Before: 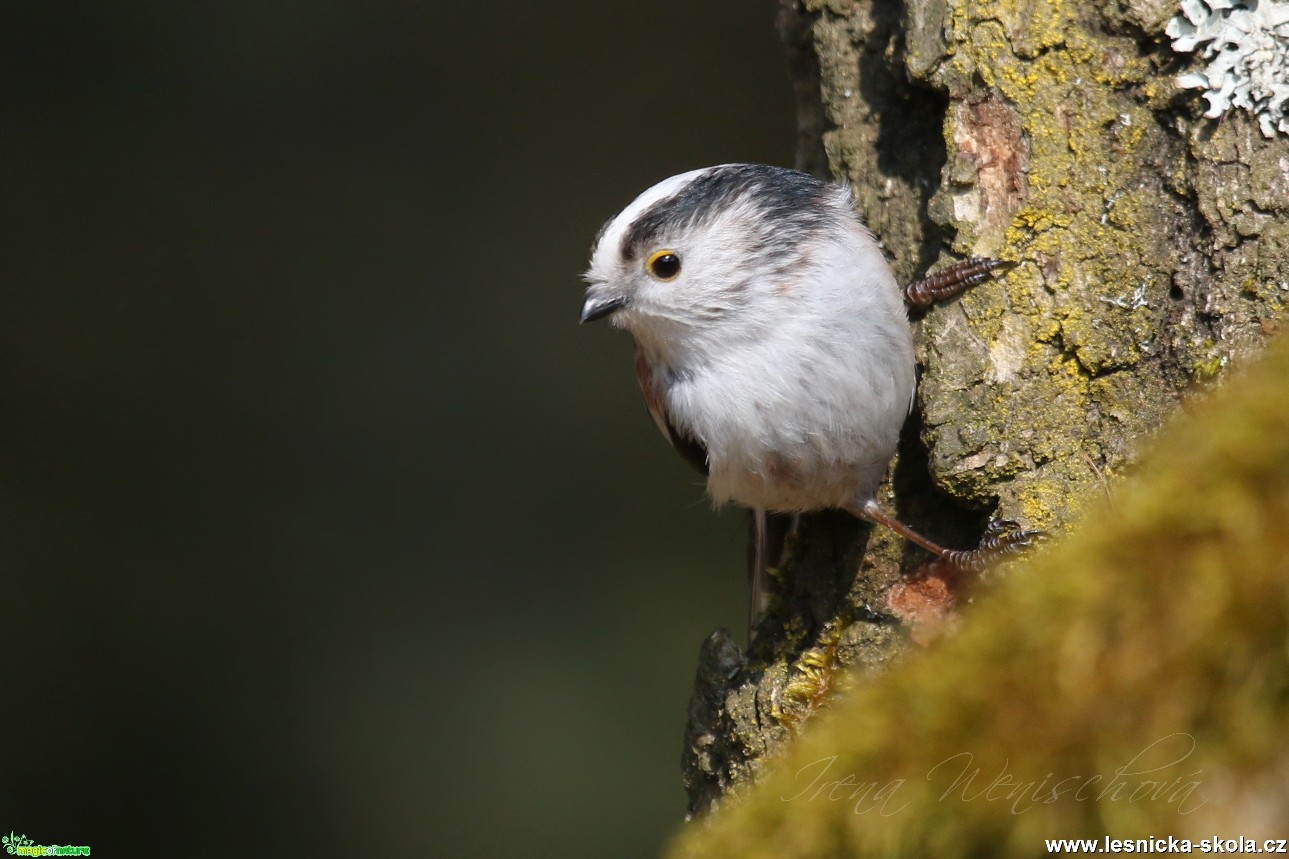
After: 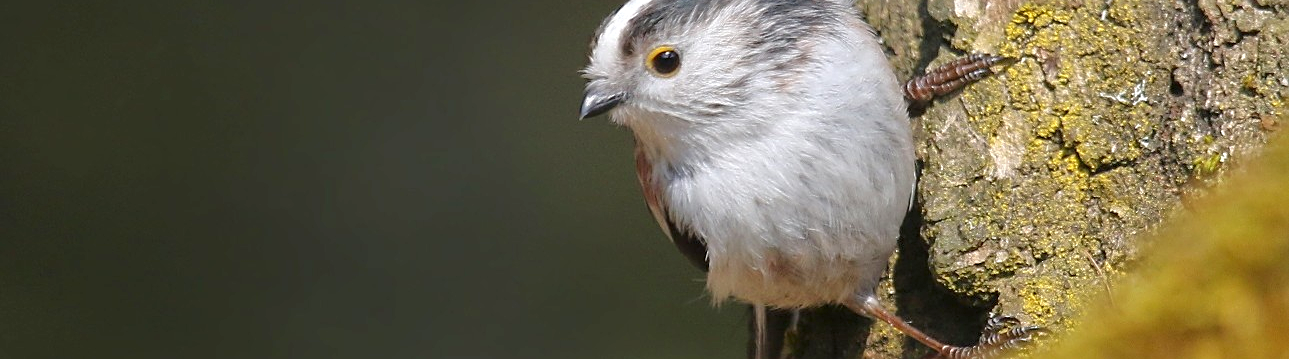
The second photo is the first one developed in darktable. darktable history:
sharpen: on, module defaults
exposure: black level correction 0, exposure 1.173 EV, compensate exposure bias true, compensate highlight preservation false
tone equalizer: -8 EV -0.002 EV, -7 EV 0.005 EV, -6 EV -0.008 EV, -5 EV 0.007 EV, -4 EV -0.042 EV, -3 EV -0.233 EV, -2 EV -0.662 EV, -1 EV -0.983 EV, +0 EV -0.969 EV, smoothing diameter 2%, edges refinement/feathering 20, mask exposure compensation -1.57 EV, filter diffusion 5
crop and rotate: top 23.84%, bottom 34.294%
shadows and highlights: shadows -20, white point adjustment -2, highlights -35
